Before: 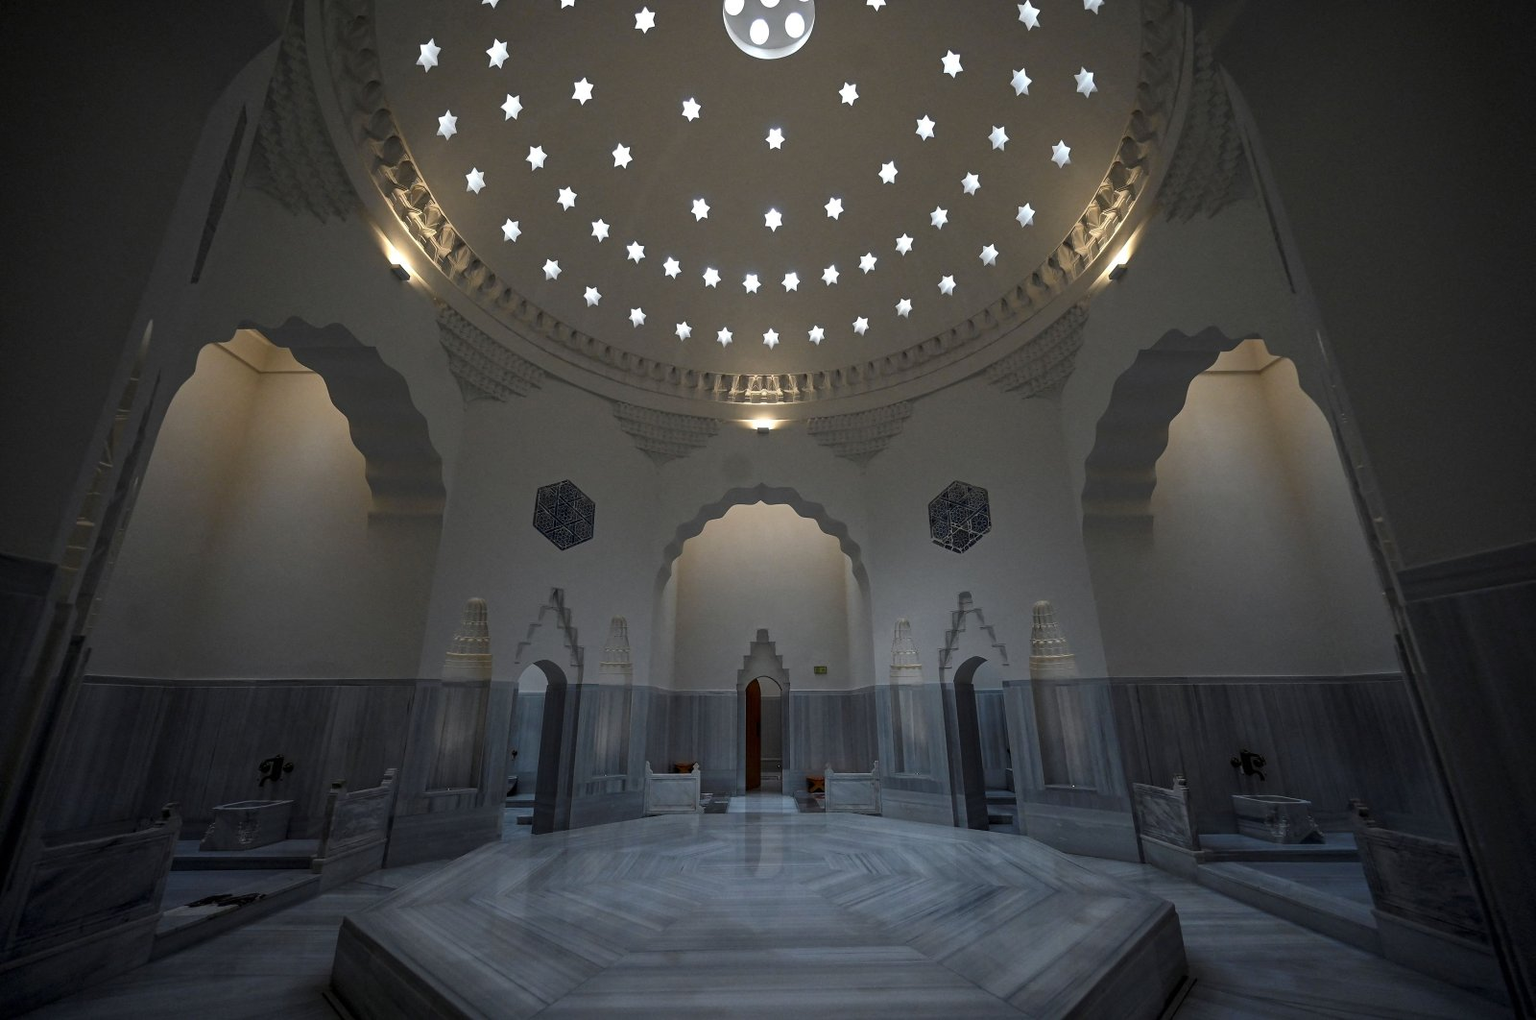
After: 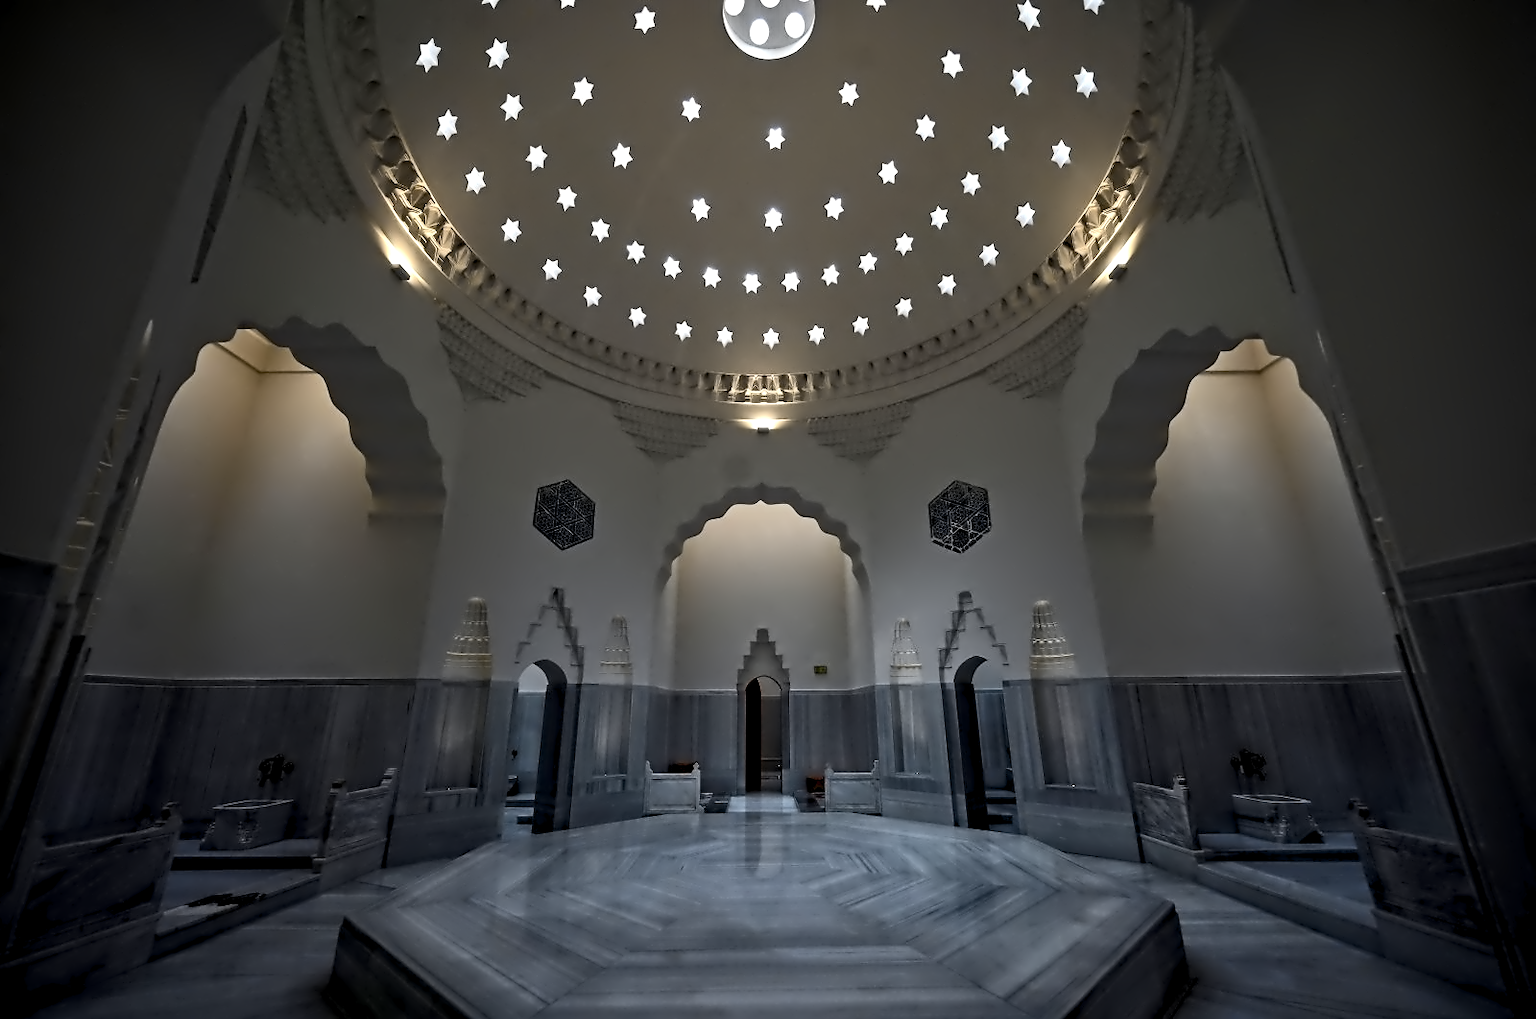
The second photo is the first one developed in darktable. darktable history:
contrast equalizer: y [[0.5, 0.542, 0.583, 0.625, 0.667, 0.708], [0.5 ×6], [0.5 ×6], [0, 0.033, 0.067, 0.1, 0.133, 0.167], [0, 0.05, 0.1, 0.15, 0.2, 0.25]]
tone curve: curves: ch0 [(0, 0) (0.003, 0.006) (0.011, 0.015) (0.025, 0.032) (0.044, 0.054) (0.069, 0.079) (0.1, 0.111) (0.136, 0.146) (0.177, 0.186) (0.224, 0.229) (0.277, 0.286) (0.335, 0.348) (0.399, 0.426) (0.468, 0.514) (0.543, 0.609) (0.623, 0.706) (0.709, 0.789) (0.801, 0.862) (0.898, 0.926) (1, 1)], color space Lab, independent channels, preserve colors none
color balance rgb: global offset › luminance -0.468%, perceptual saturation grading › global saturation 0.228%, global vibrance 20%
